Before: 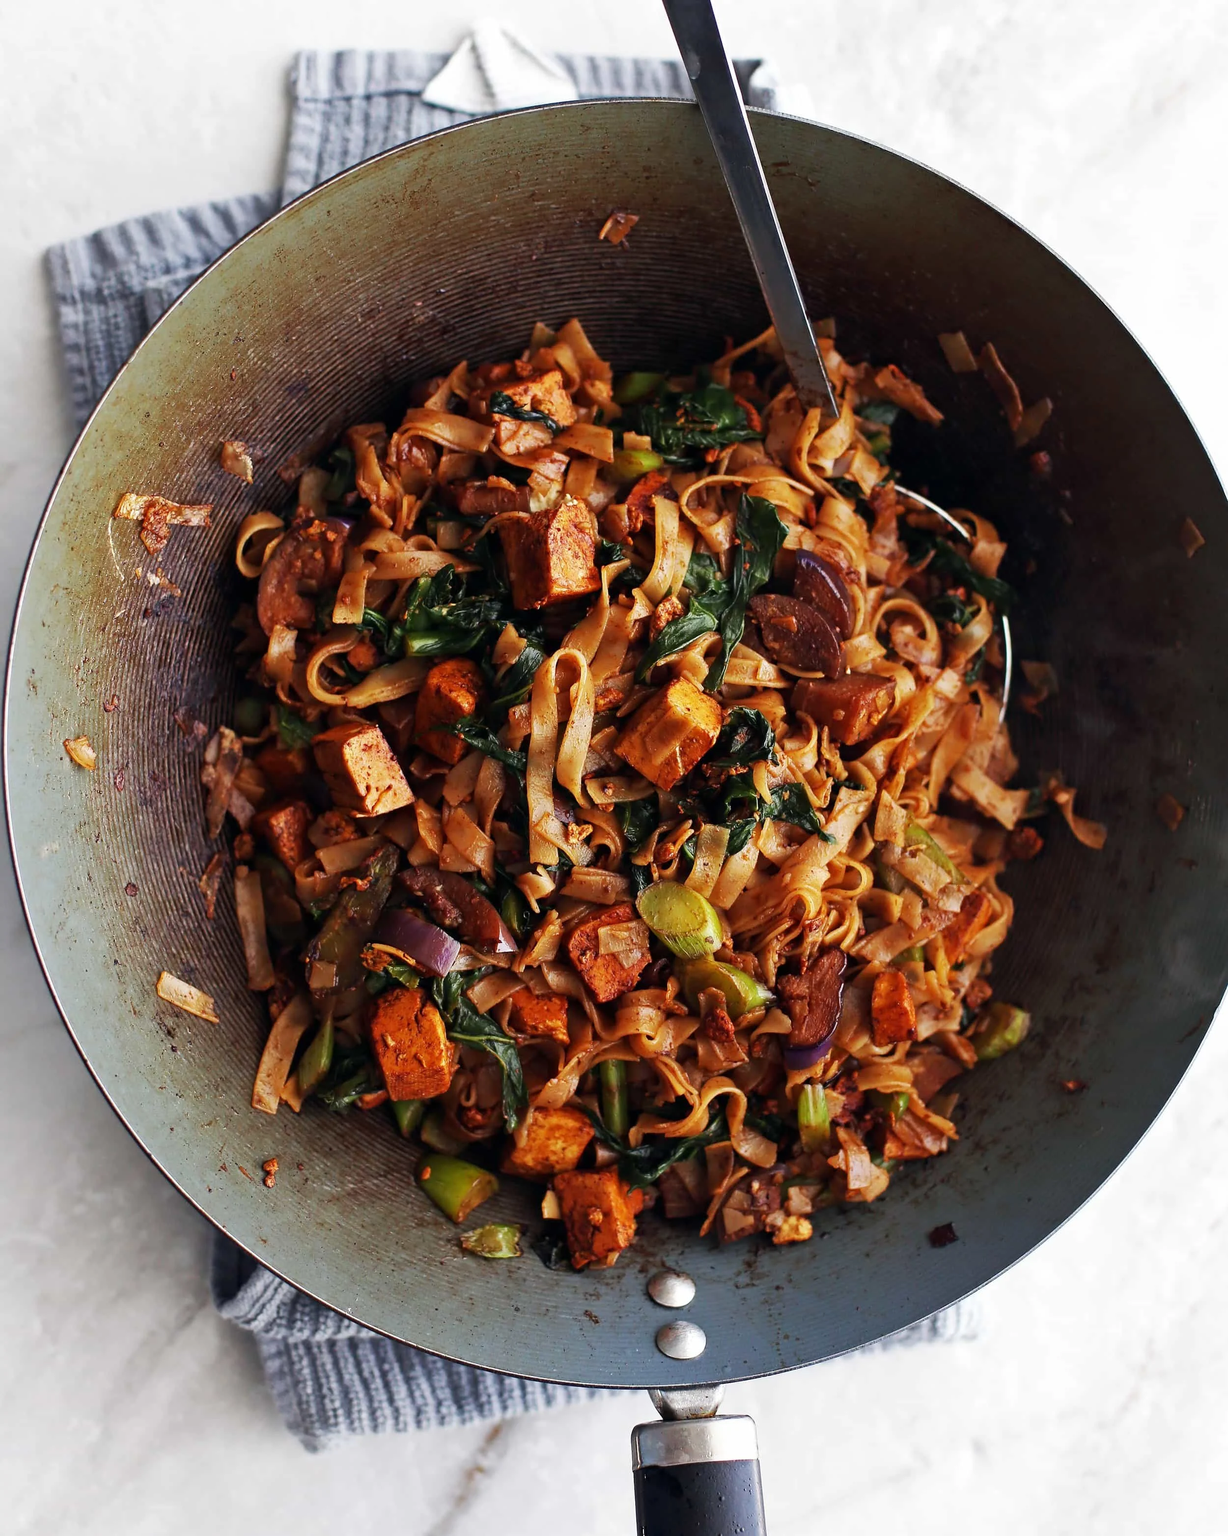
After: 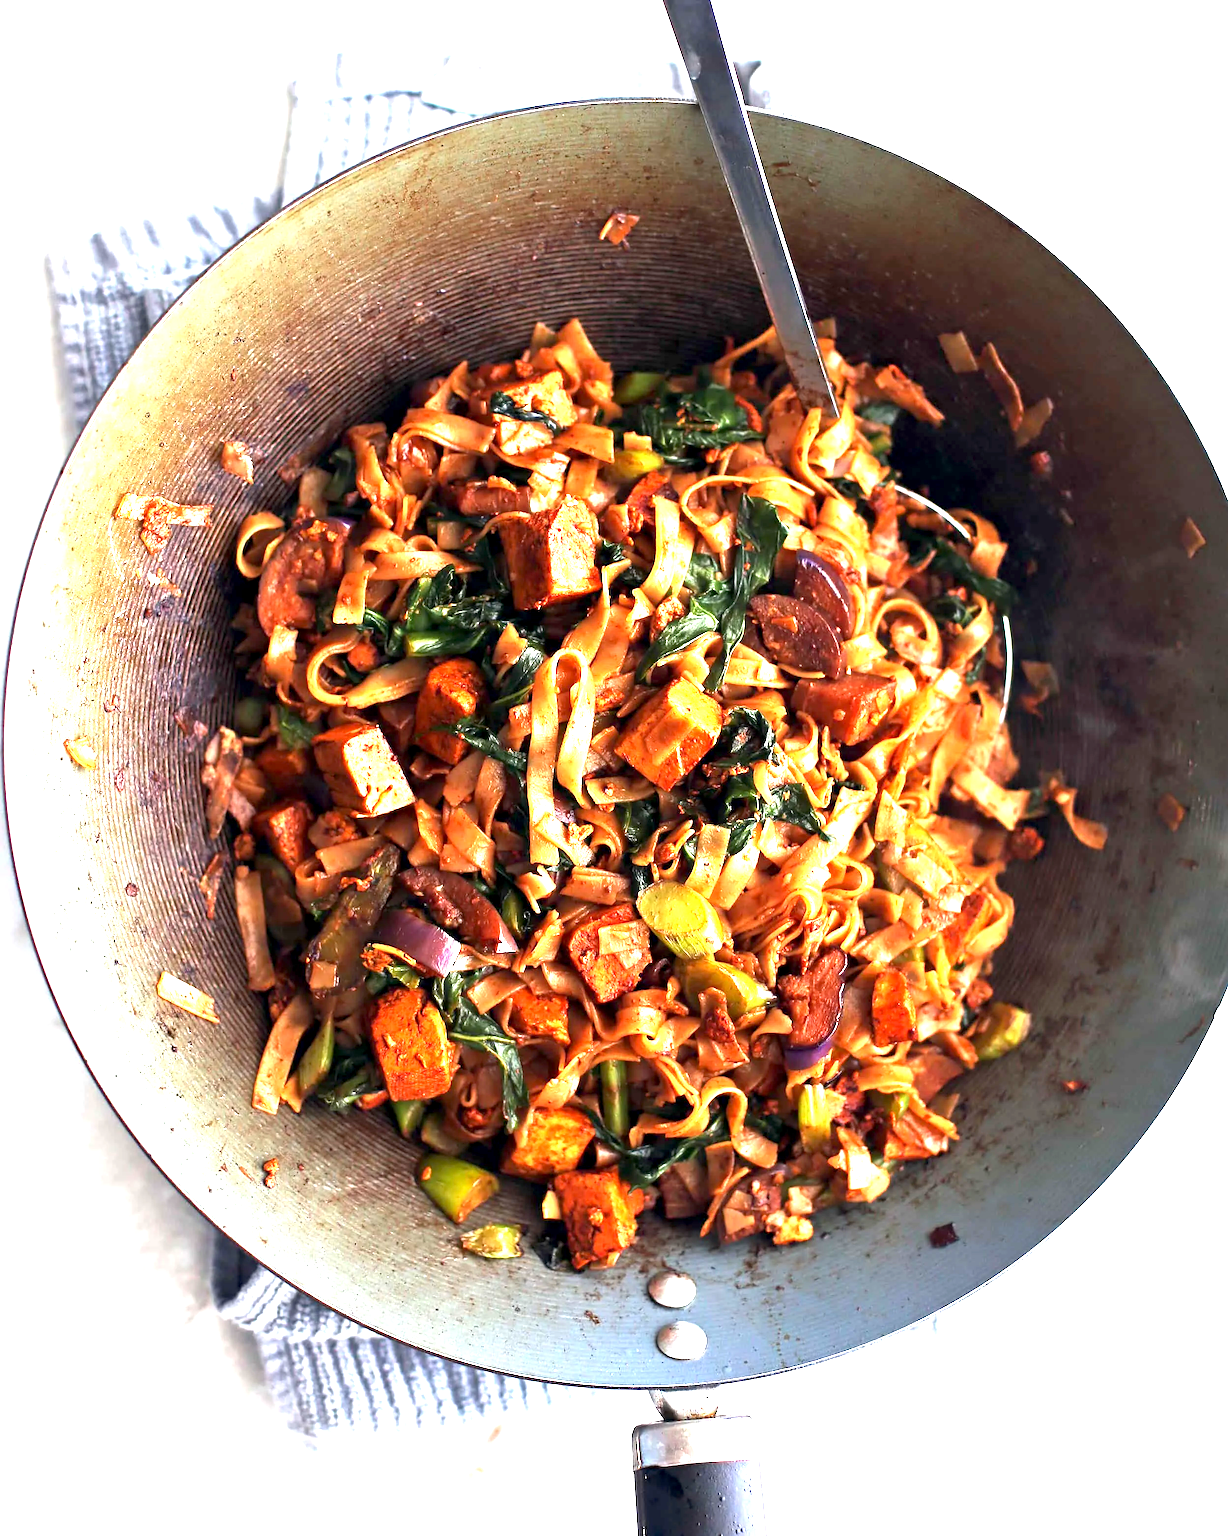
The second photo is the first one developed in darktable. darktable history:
exposure: black level correction 0.001, exposure 2 EV, compensate exposure bias true, compensate highlight preservation false
